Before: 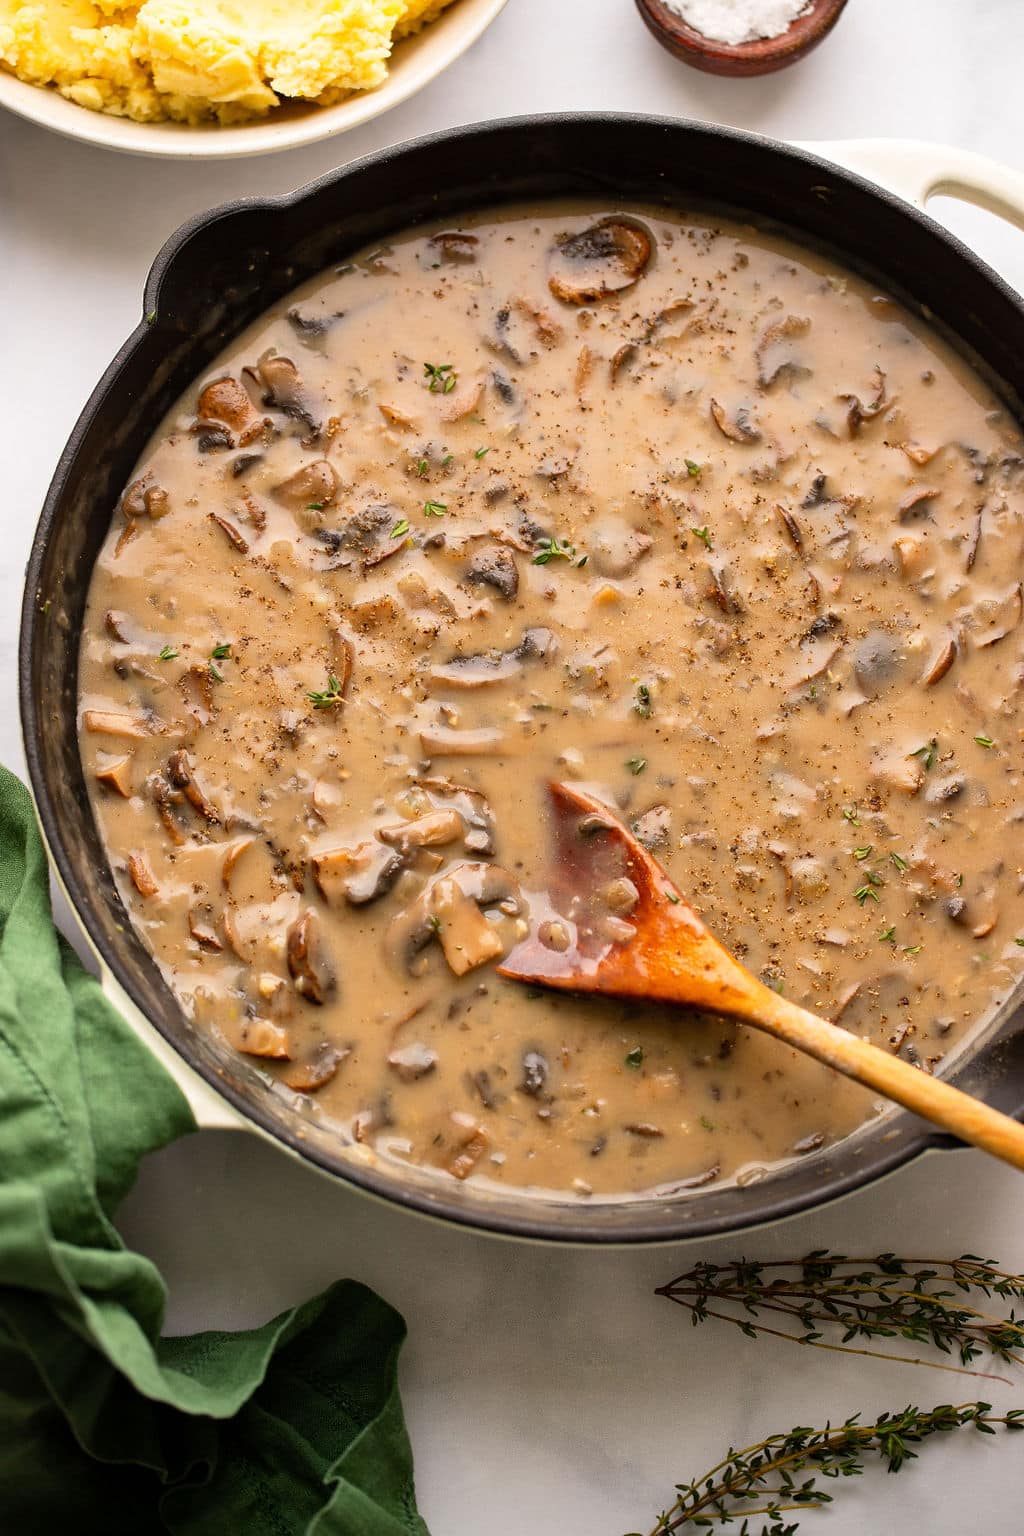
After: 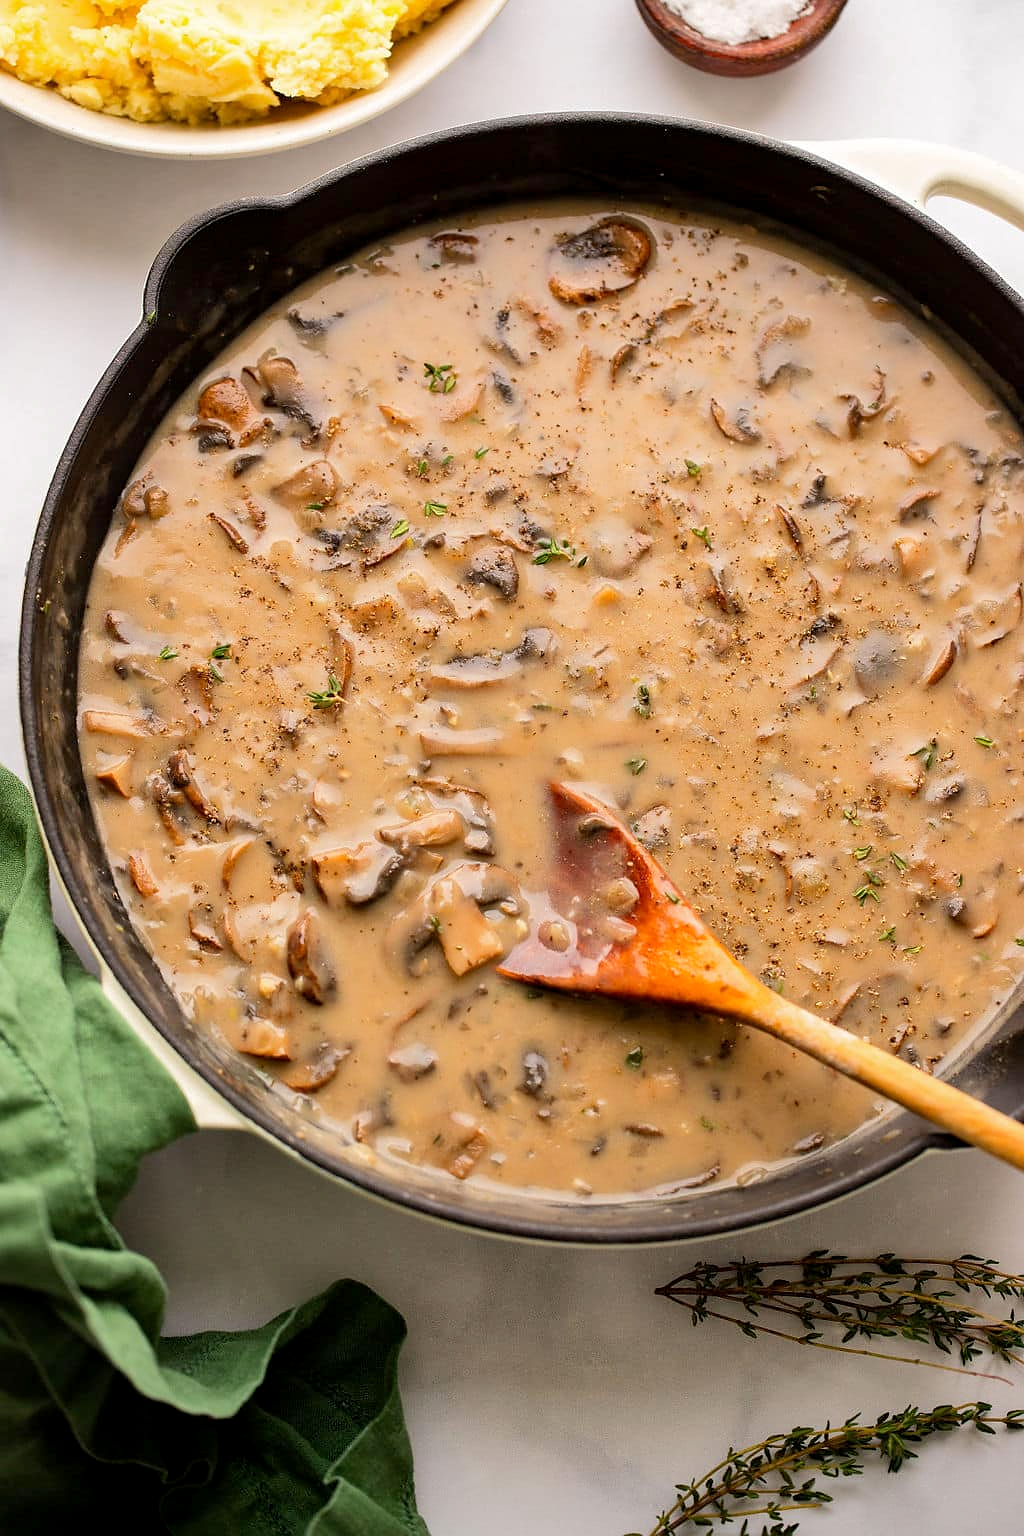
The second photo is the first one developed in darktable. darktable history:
sharpen: radius 1
exposure: black level correction 0.002, compensate highlight preservation false
base curve: curves: ch0 [(0, 0) (0.262, 0.32) (0.722, 0.705) (1, 1)]
